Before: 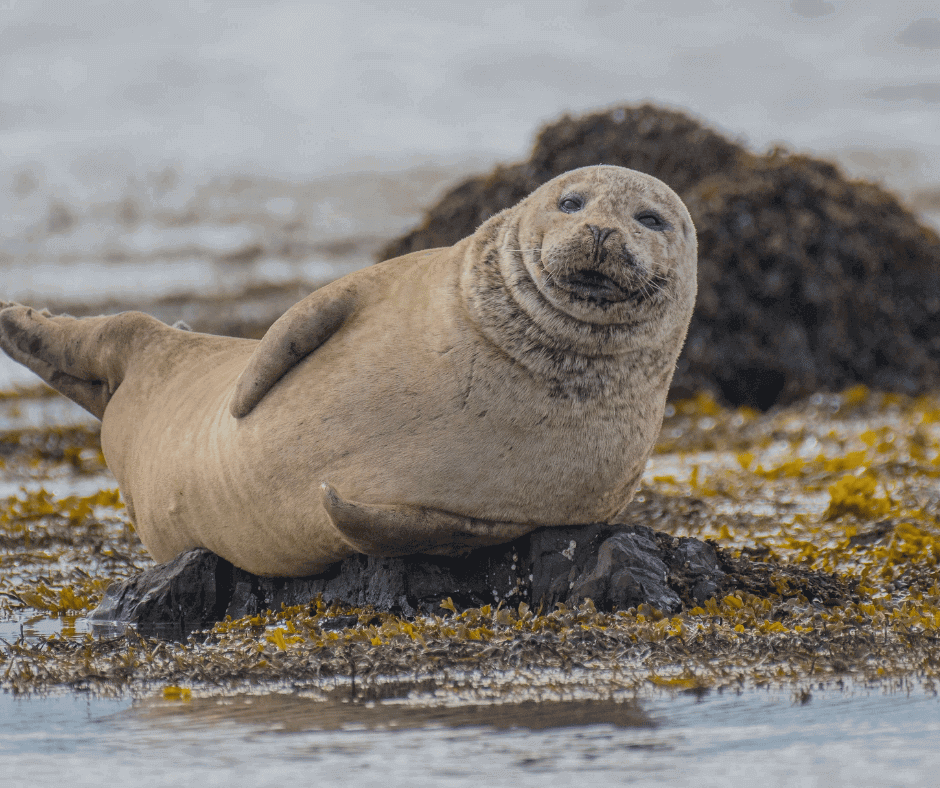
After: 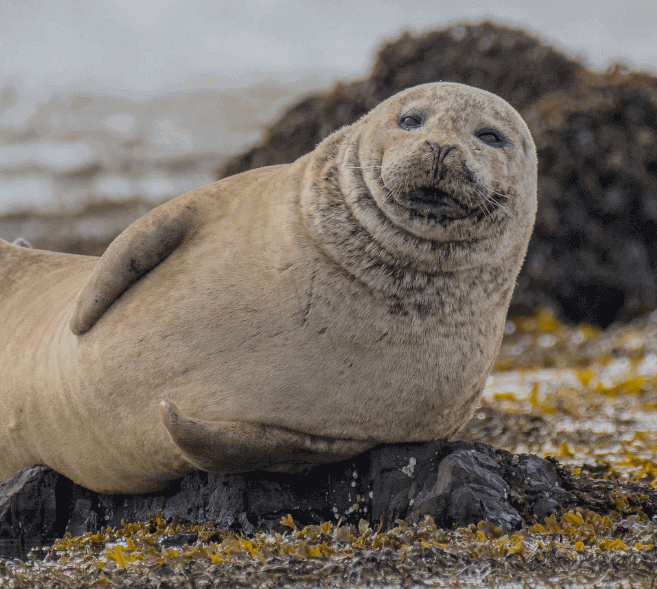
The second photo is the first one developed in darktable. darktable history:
crop and rotate: left 17.046%, top 10.659%, right 12.989%, bottom 14.553%
filmic rgb: black relative exposure -9.5 EV, white relative exposure 3.02 EV, hardness 6.12
color balance rgb: global vibrance 6.81%, saturation formula JzAzBz (2021)
